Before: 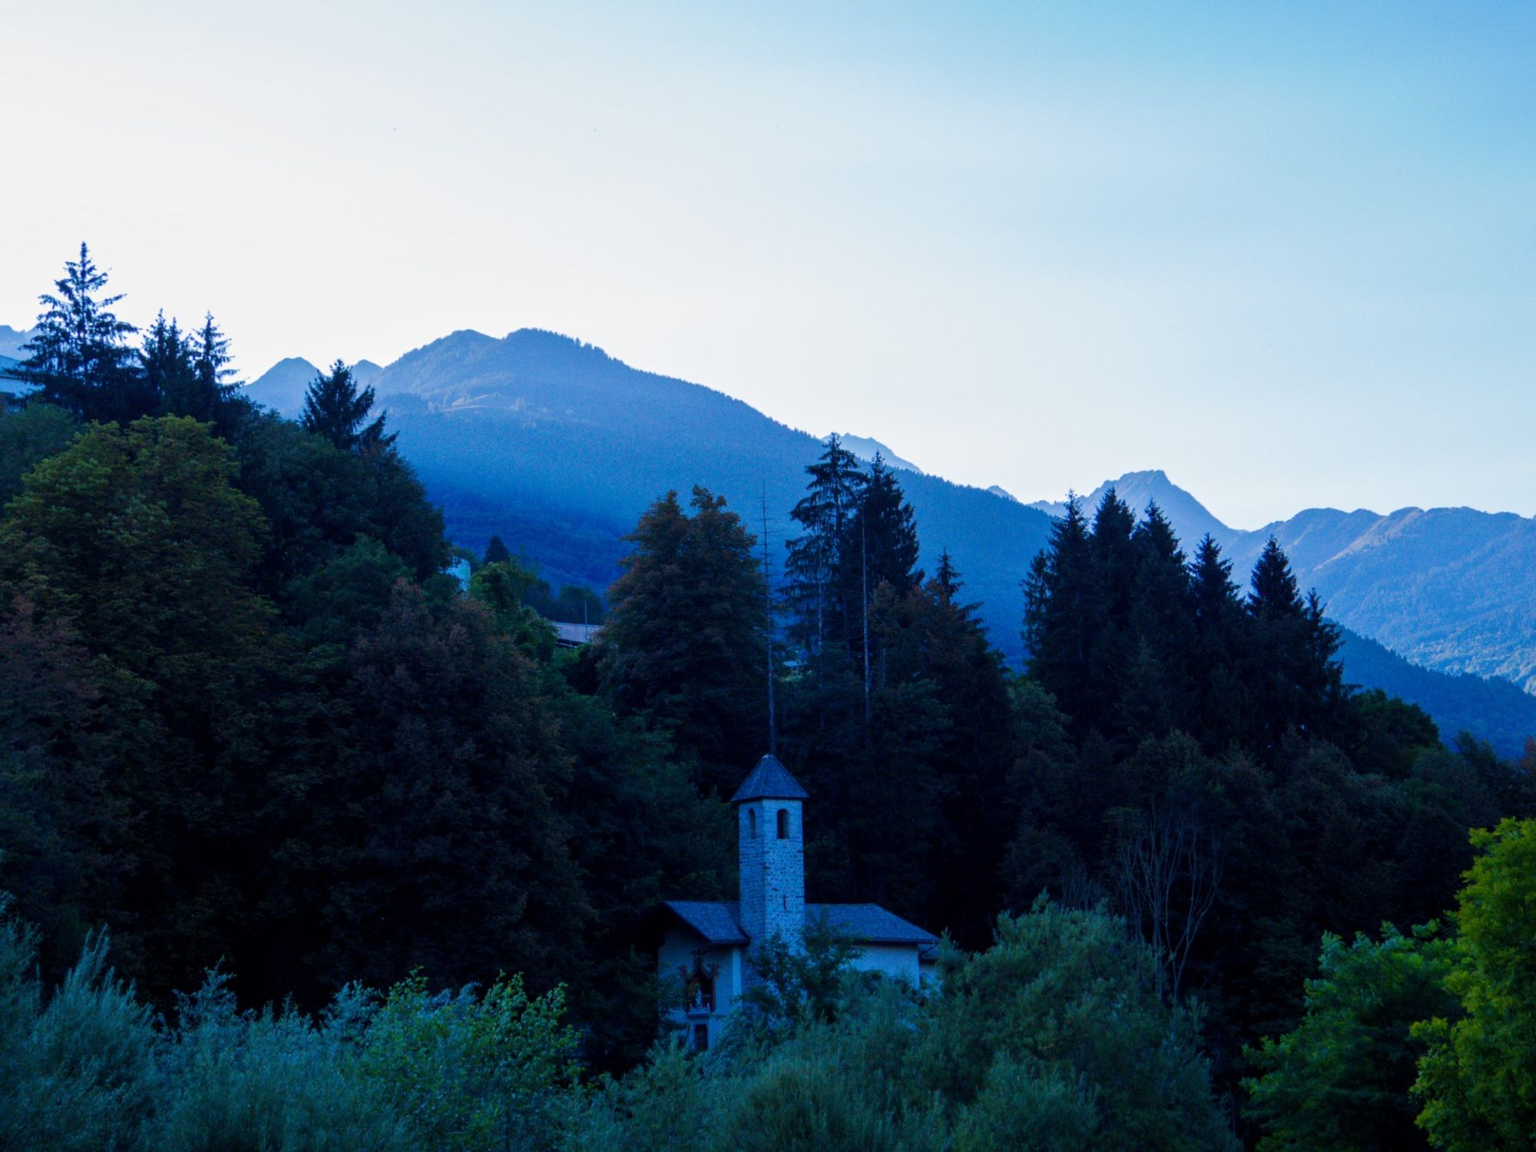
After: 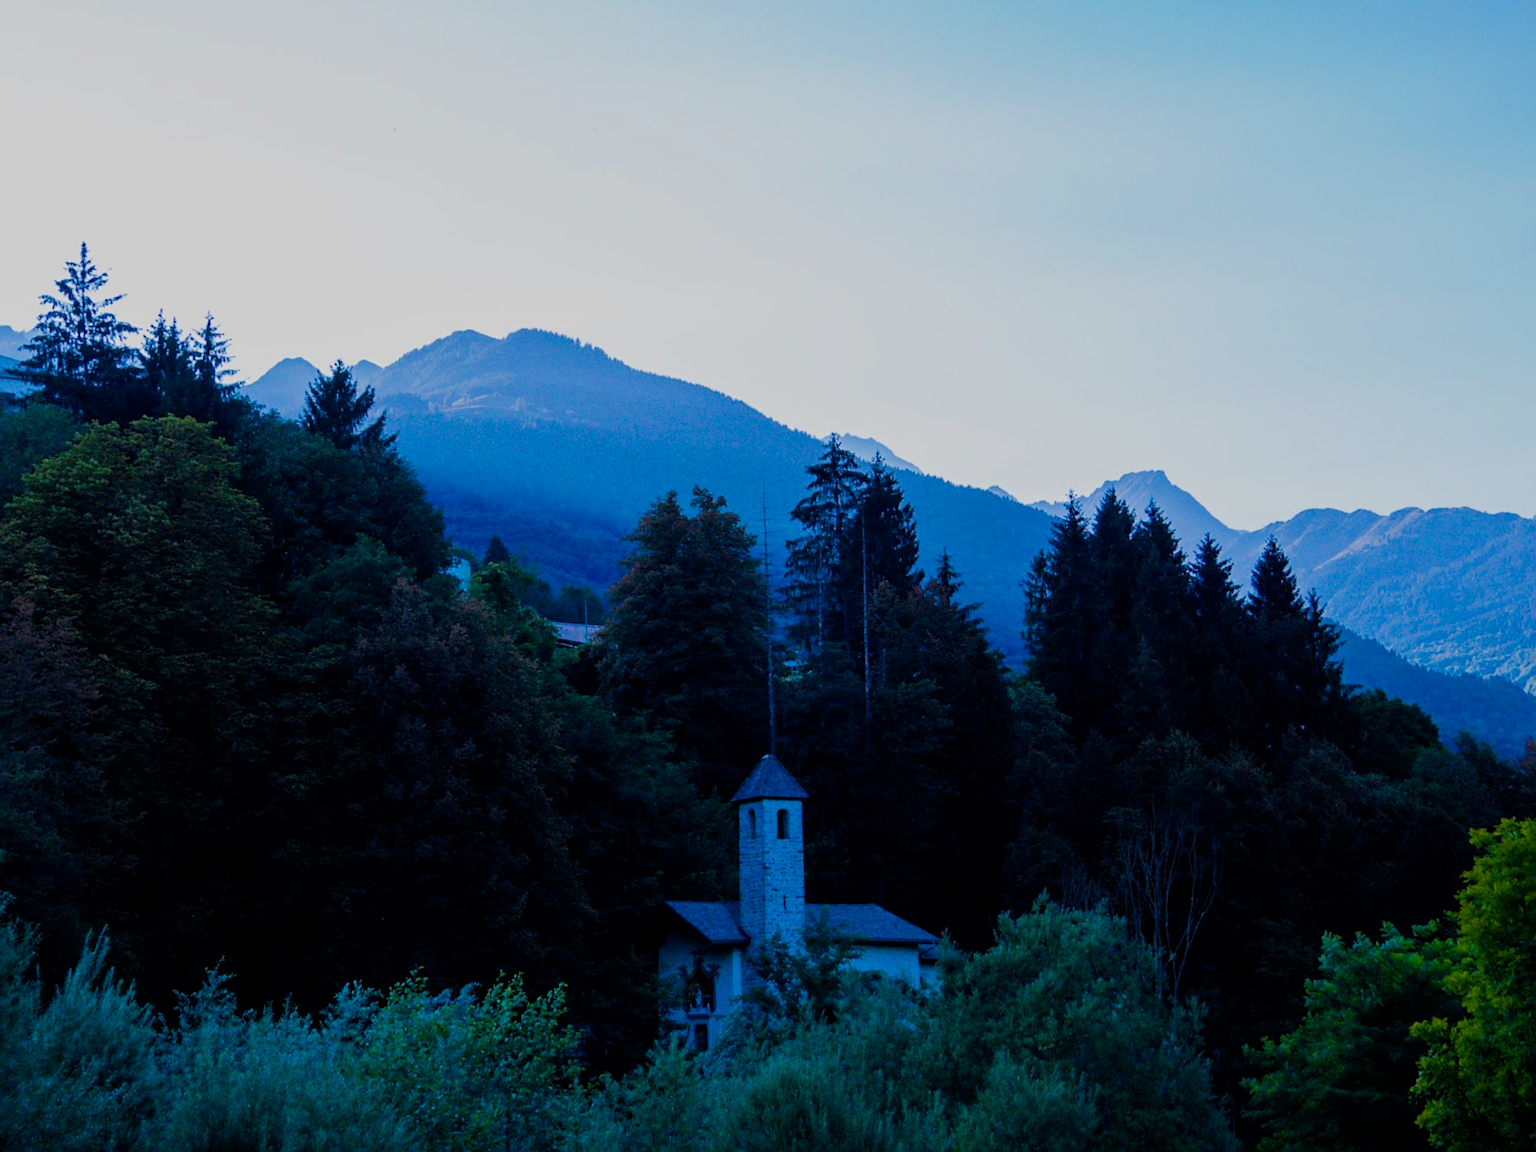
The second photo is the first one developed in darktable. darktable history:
color balance rgb: perceptual saturation grading › global saturation 20%, global vibrance 20%
sharpen: on, module defaults
filmic rgb: black relative exposure -16 EV, white relative exposure 6.92 EV, hardness 4.7
